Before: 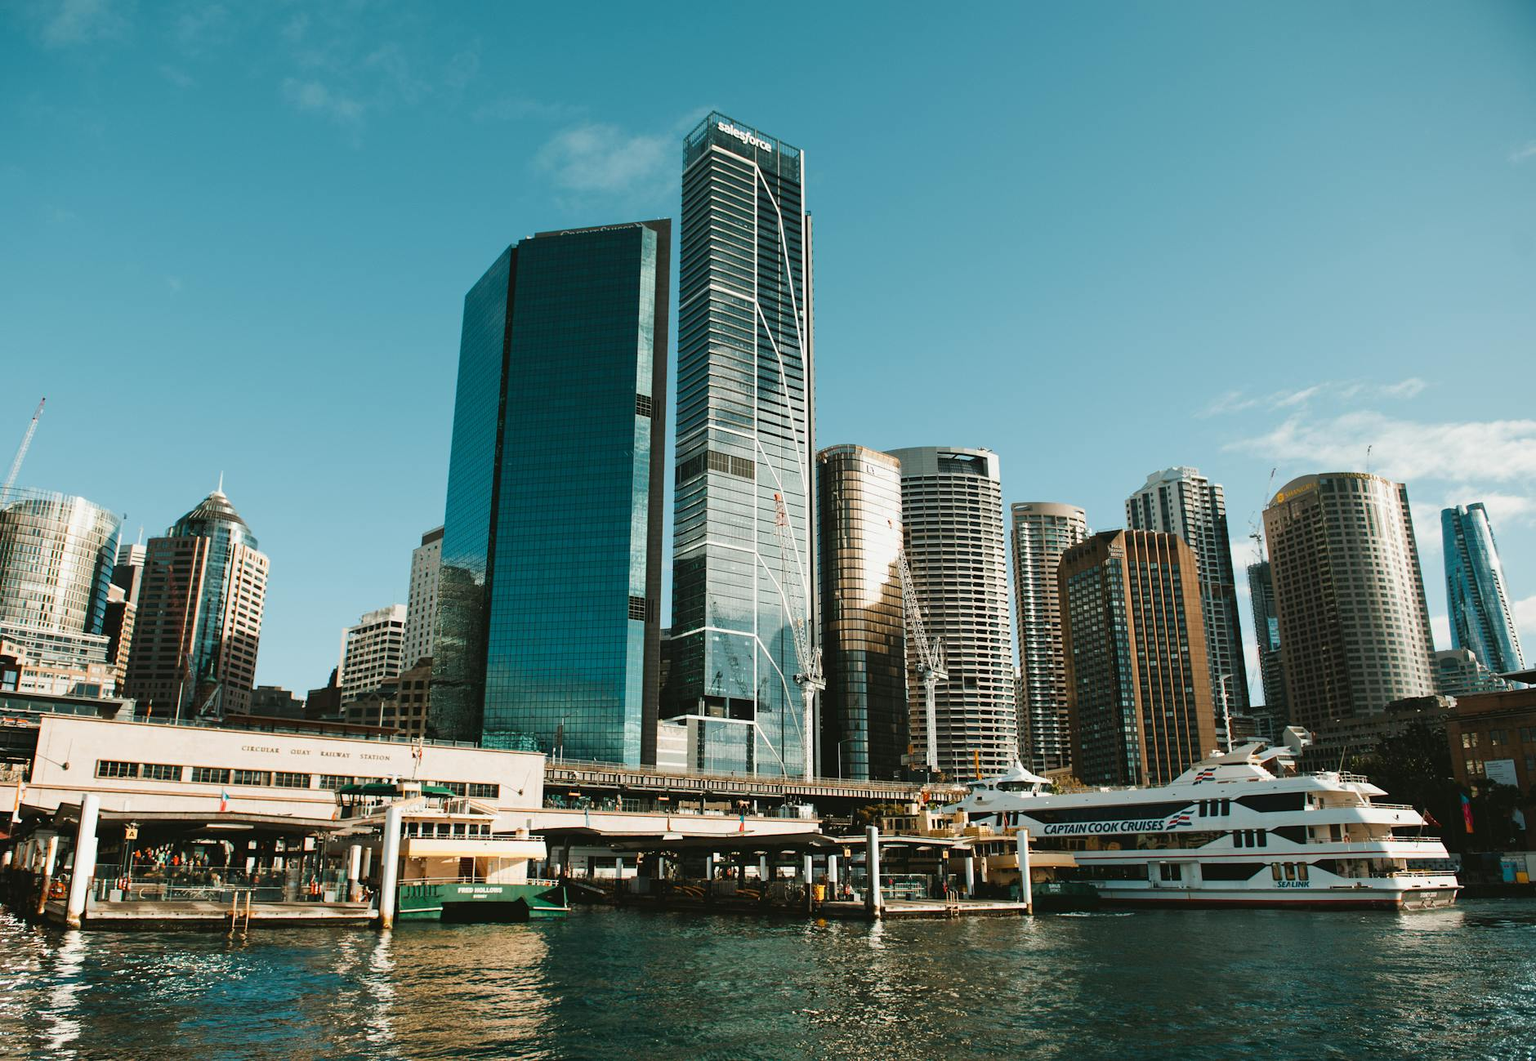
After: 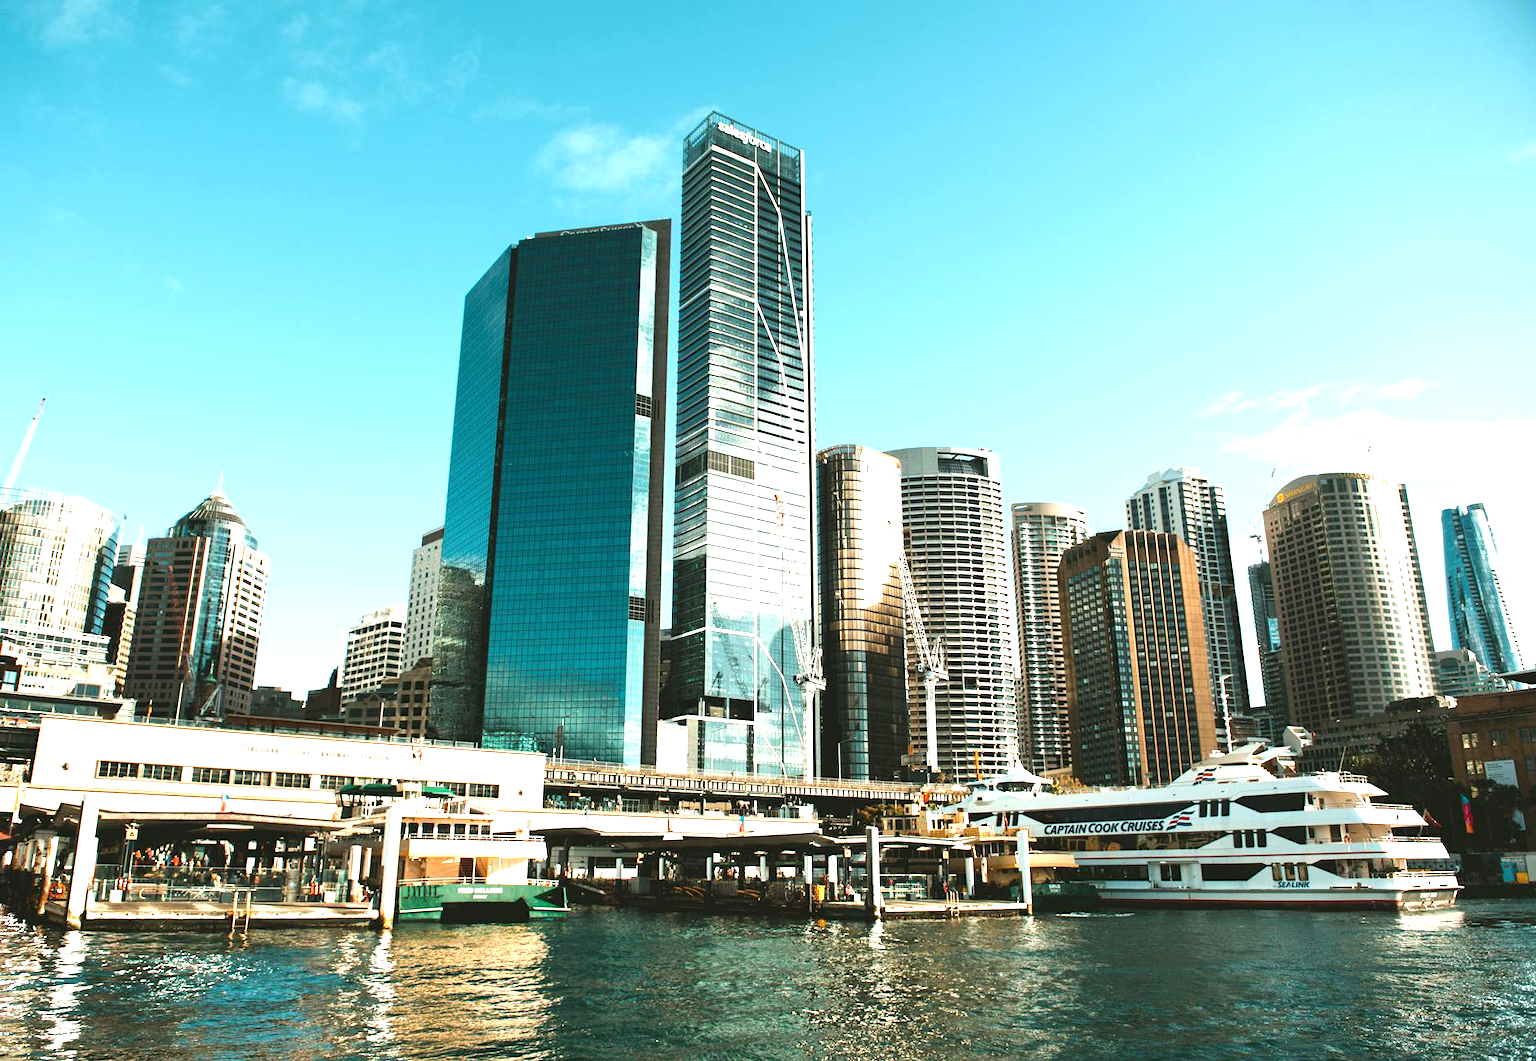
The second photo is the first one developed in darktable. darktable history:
exposure: exposure 1.15 EV, compensate highlight preservation false
color balance rgb: shadows lift › luminance -10%, highlights gain › luminance 10%, saturation formula JzAzBz (2021)
